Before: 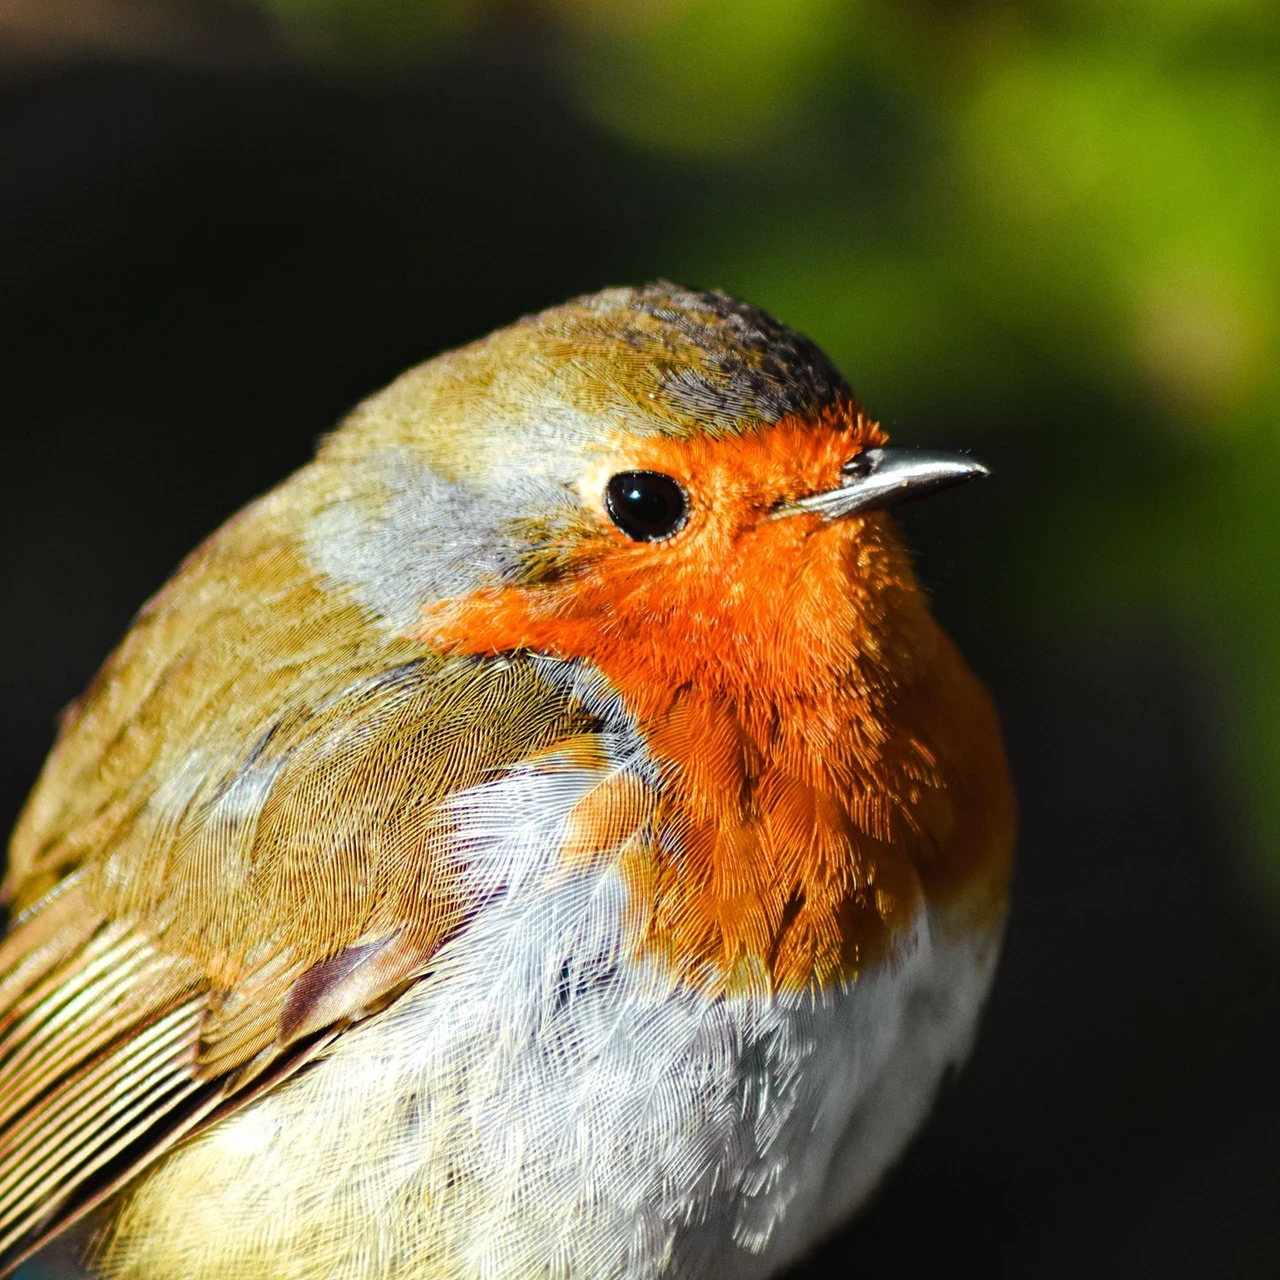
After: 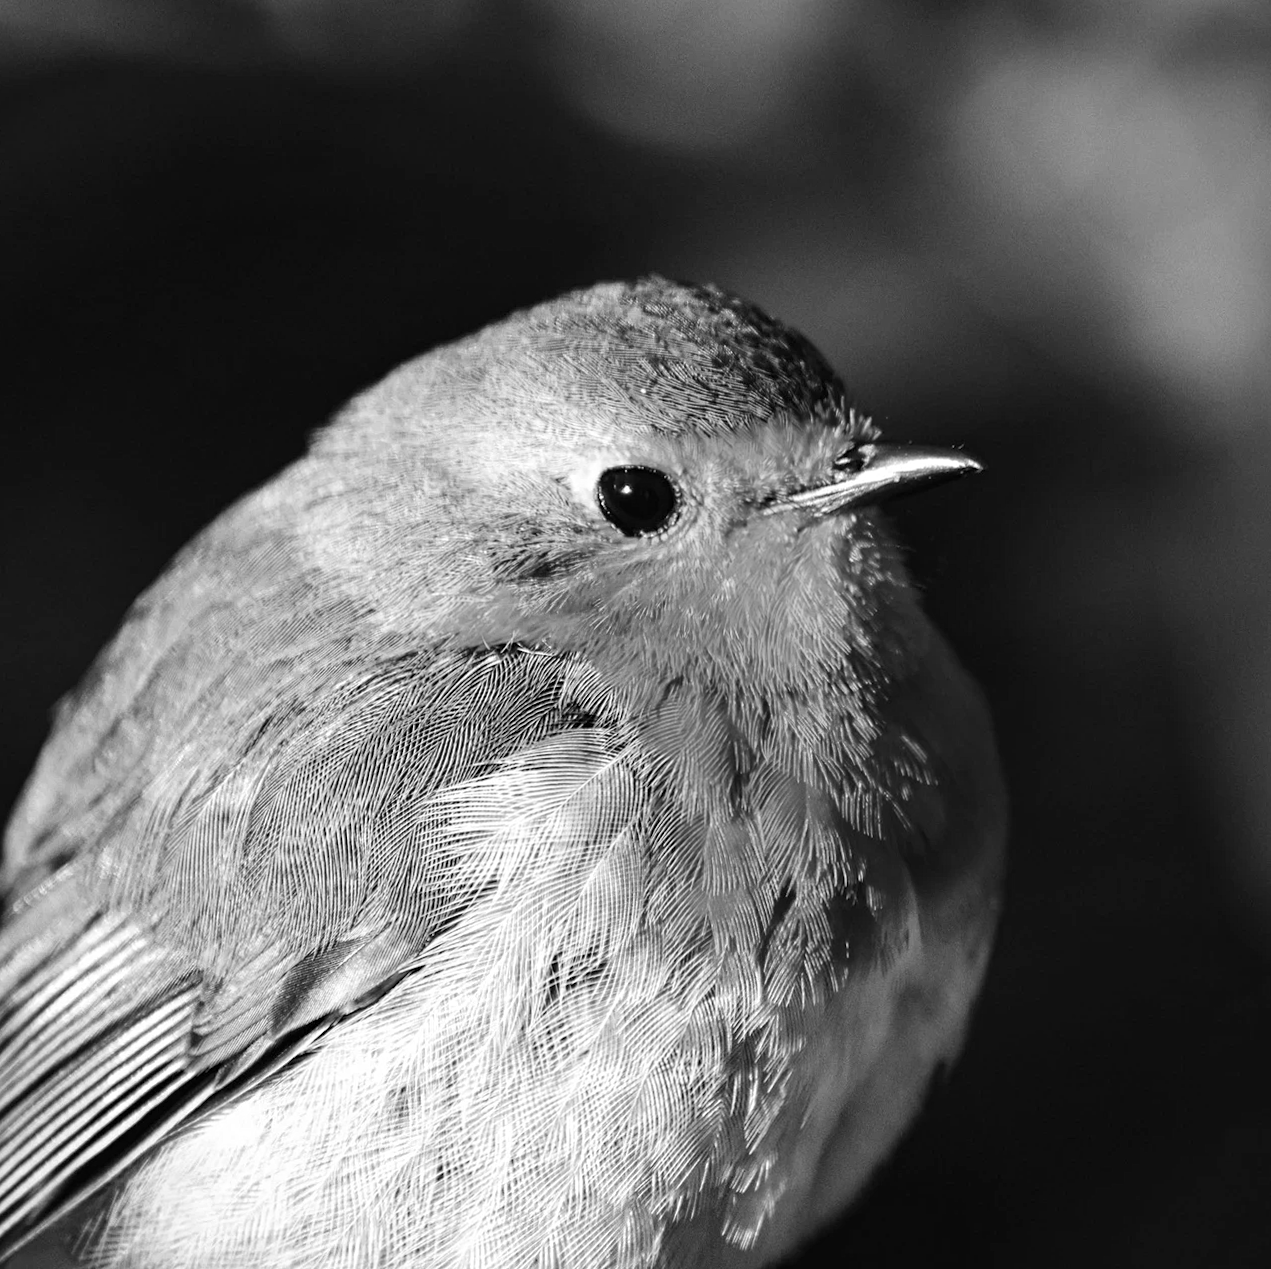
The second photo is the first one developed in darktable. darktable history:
contrast brightness saturation: contrast 0.08, saturation 0.02
color calibration: illuminant Planckian (black body), adaptation linear Bradford (ICC v4), x 0.364, y 0.367, temperature 4417.56 K, saturation algorithm version 1 (2020)
rotate and perspective: rotation 0.192°, lens shift (horizontal) -0.015, crop left 0.005, crop right 0.996, crop top 0.006, crop bottom 0.99
monochrome: on, module defaults
contrast equalizer: y [[0.5, 0.5, 0.5, 0.512, 0.552, 0.62], [0.5 ×6], [0.5 ×4, 0.504, 0.553], [0 ×6], [0 ×6]]
